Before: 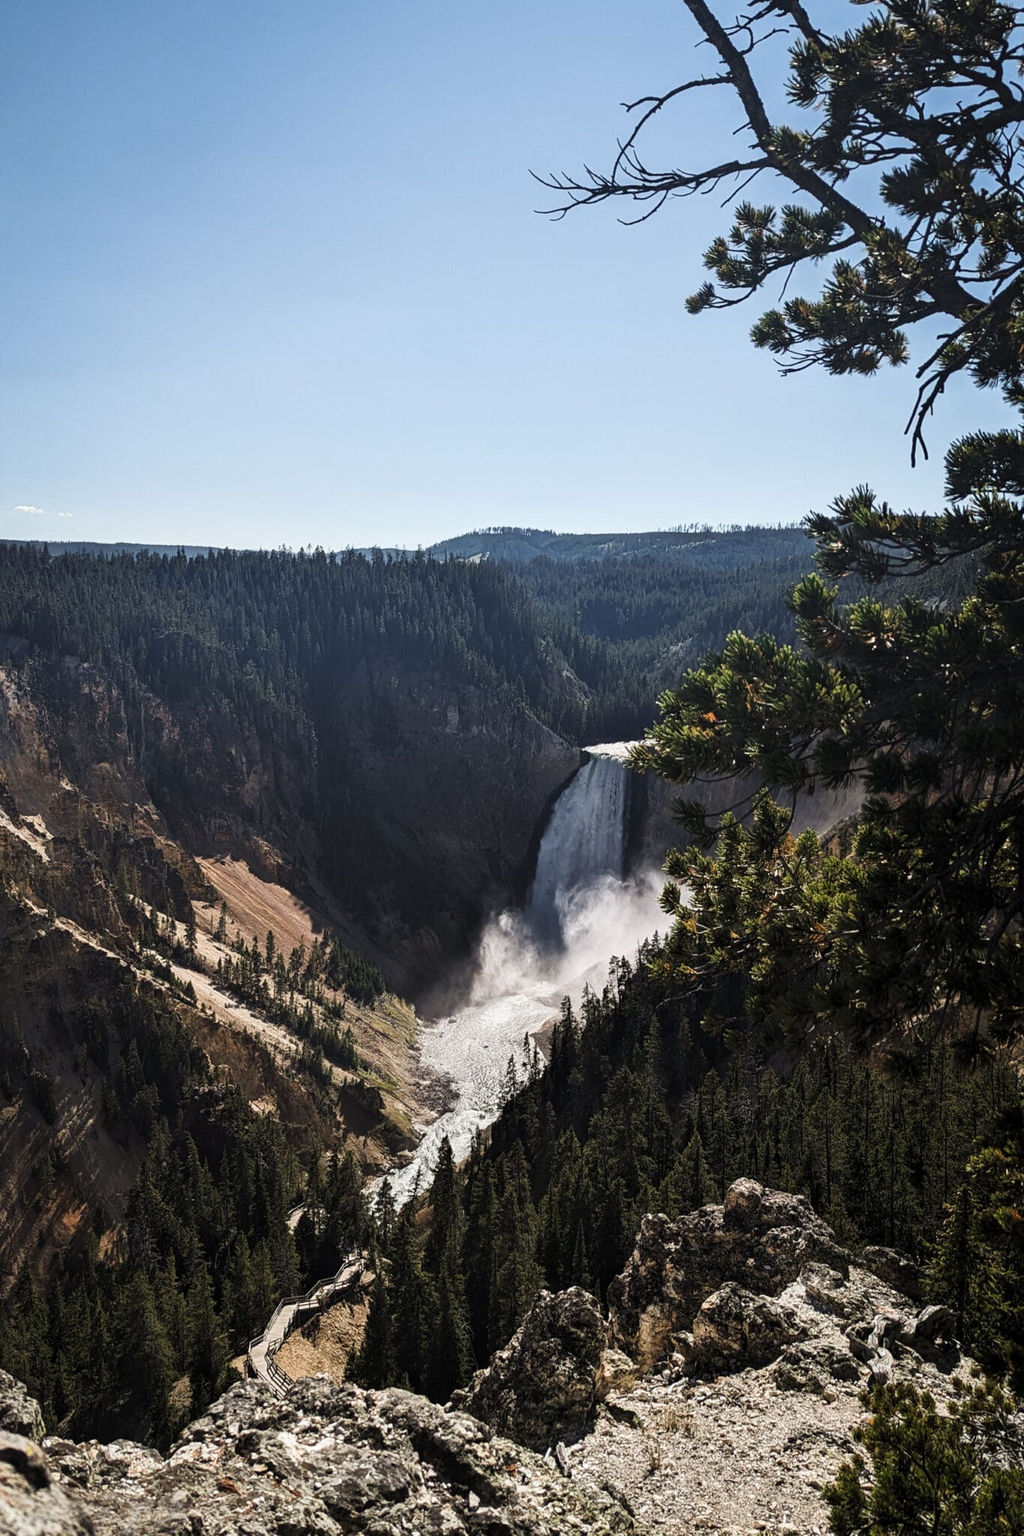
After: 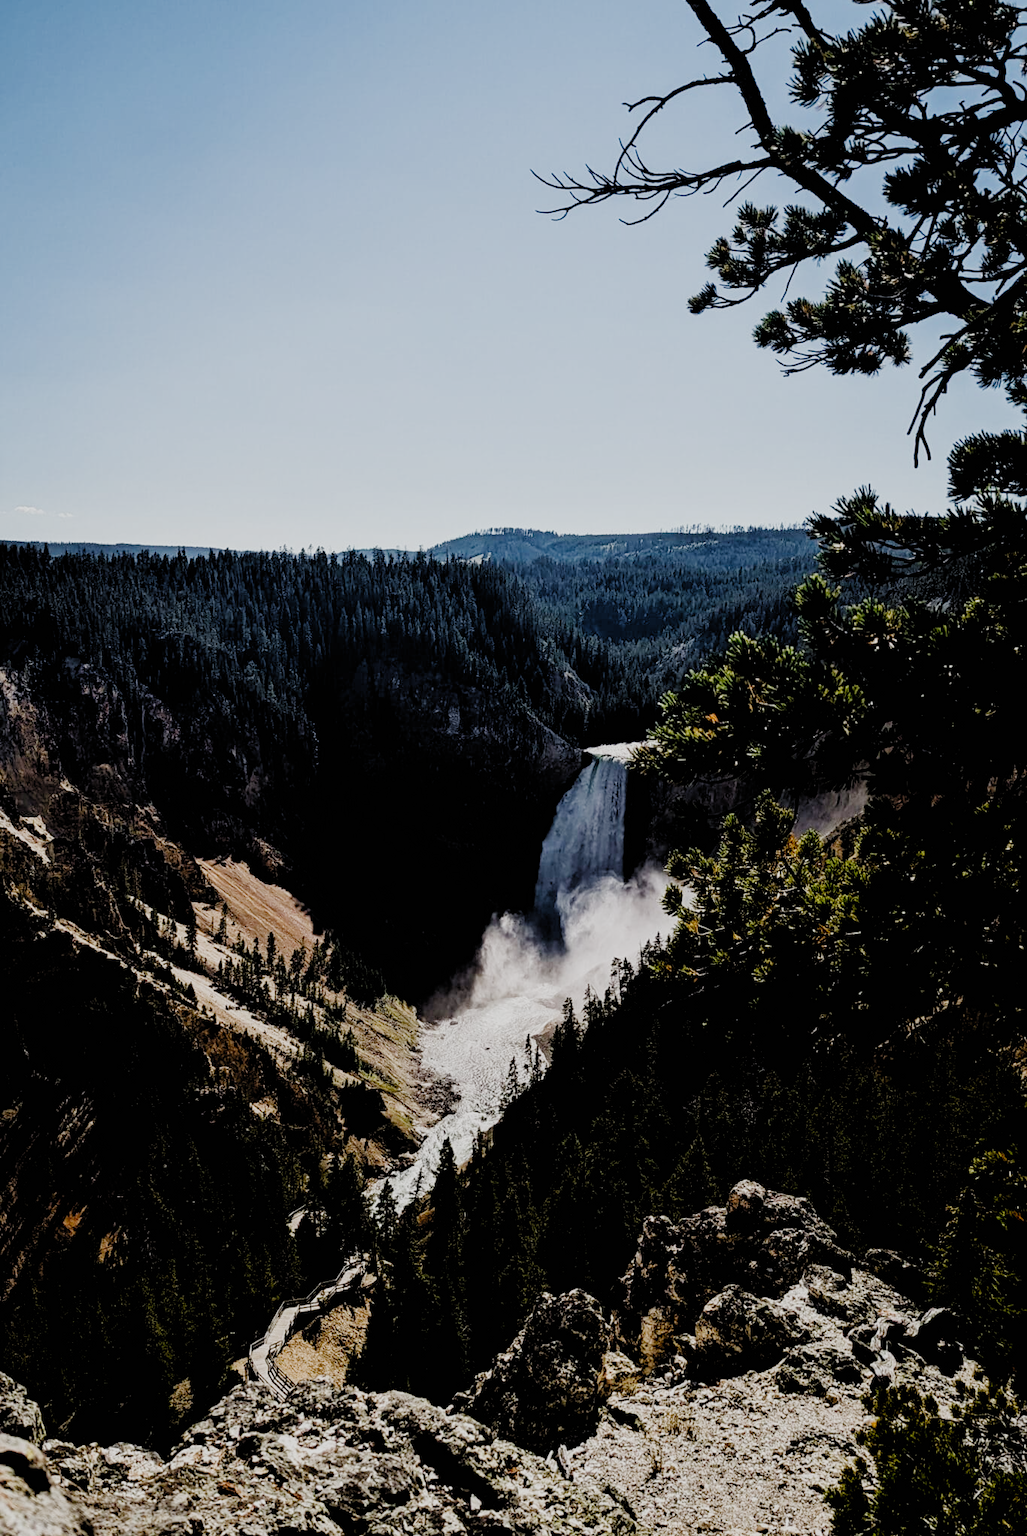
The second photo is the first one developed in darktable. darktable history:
filmic rgb: black relative exposure -2.85 EV, white relative exposure 4.56 EV, hardness 1.77, contrast 1.25, preserve chrominance no, color science v5 (2021)
crop: top 0.05%, bottom 0.098%
